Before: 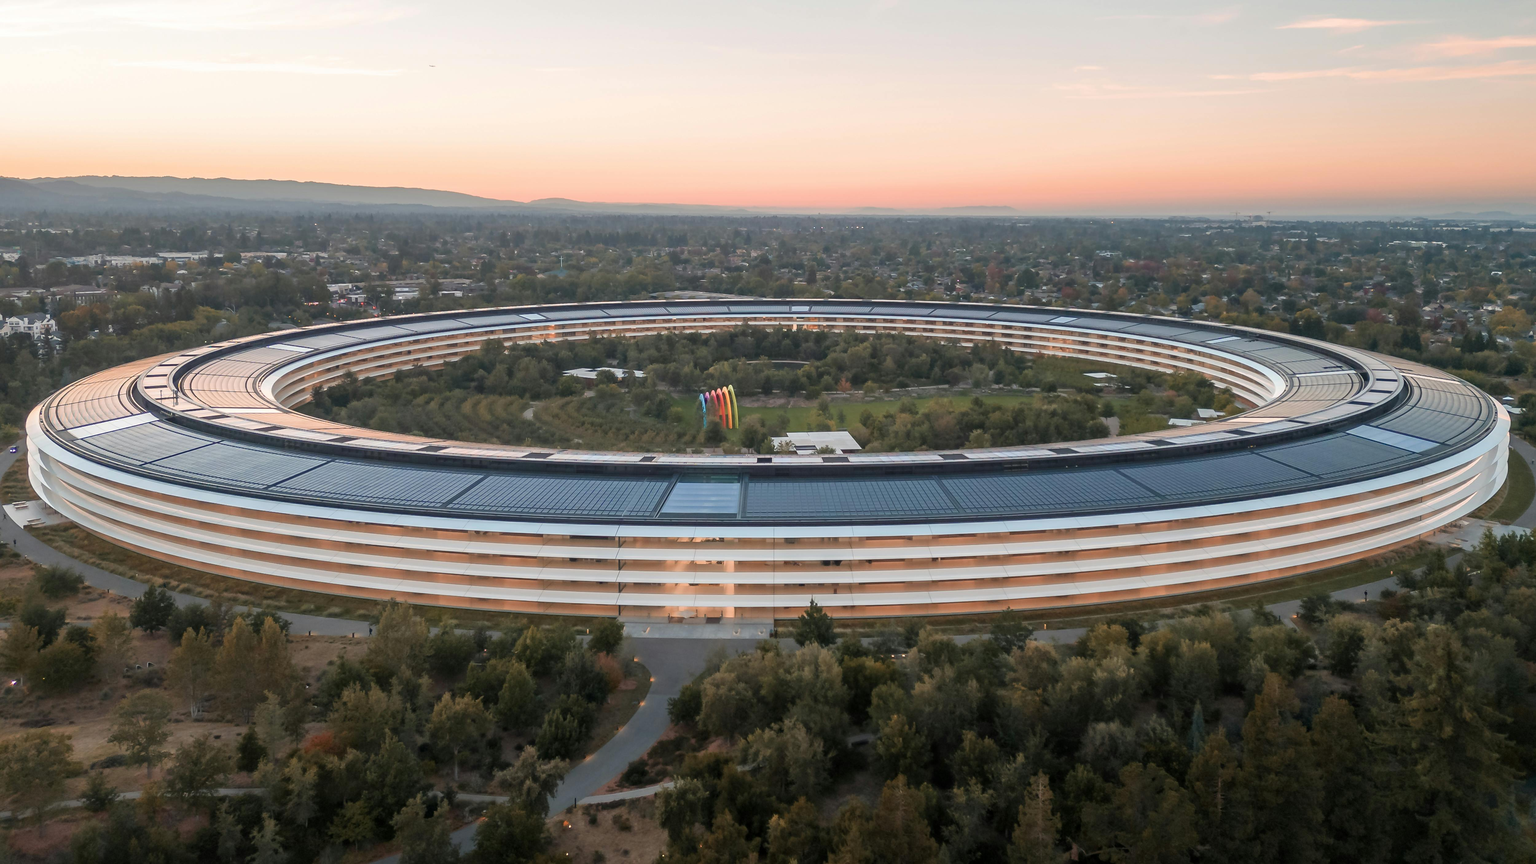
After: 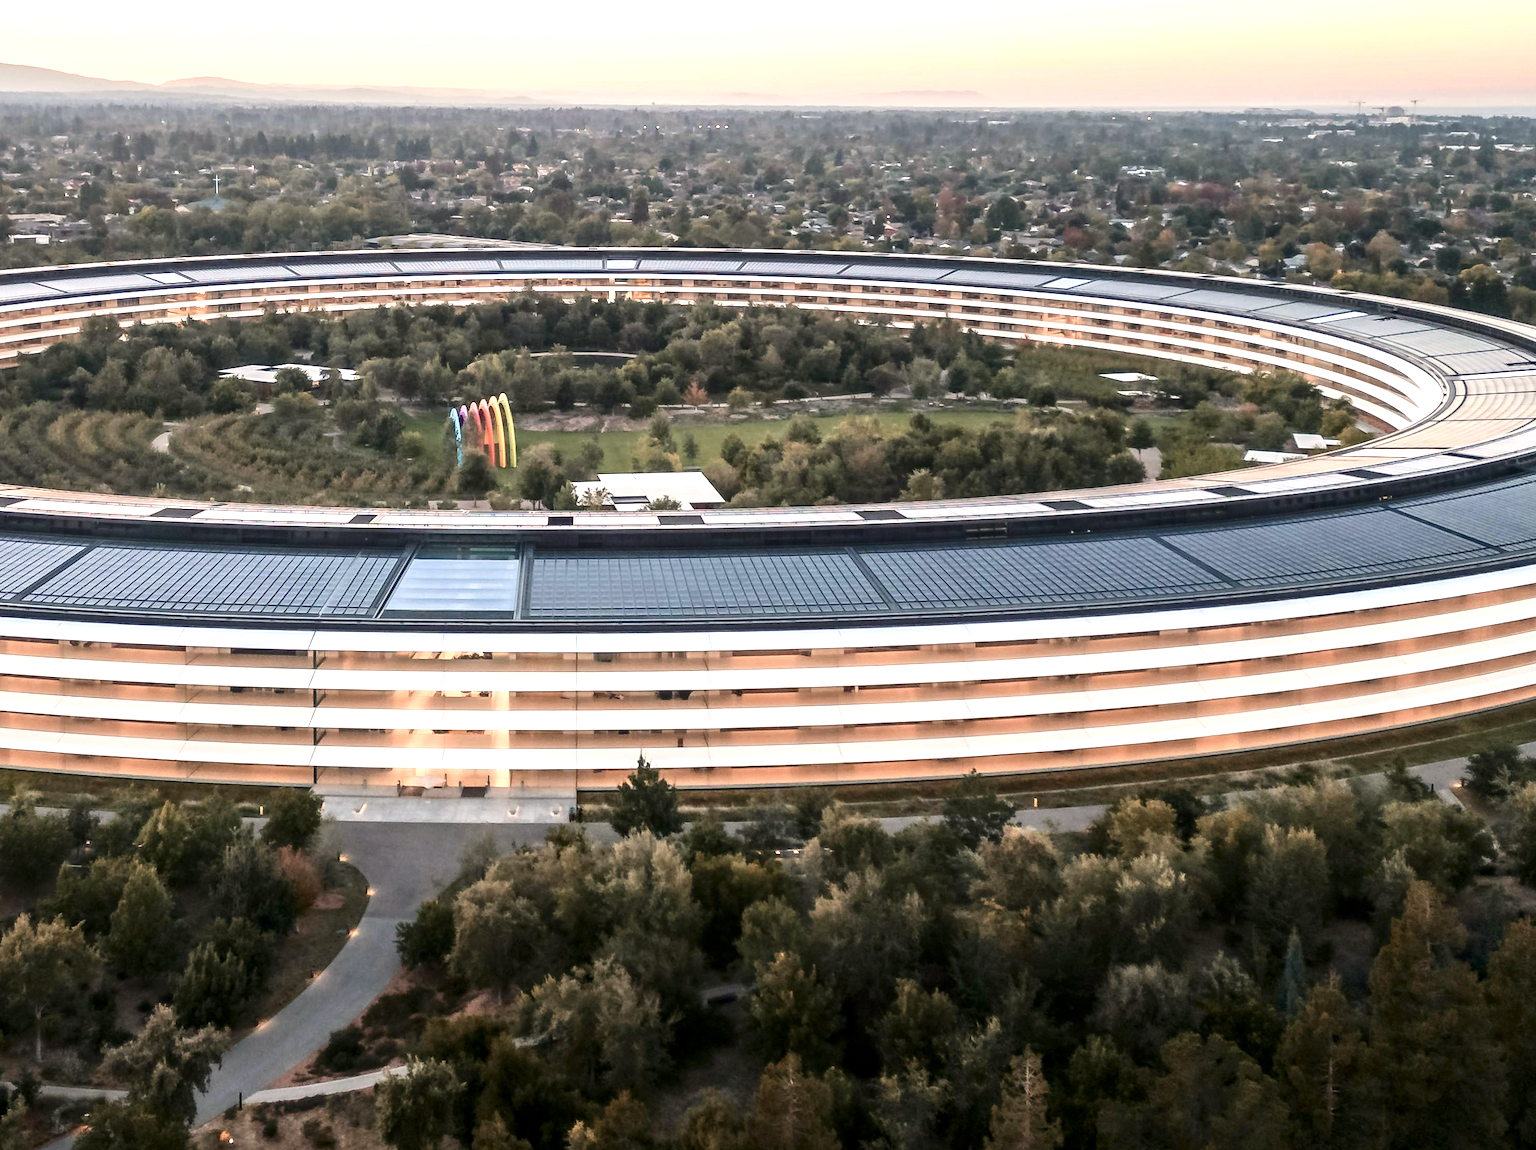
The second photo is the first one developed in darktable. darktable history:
exposure: black level correction 0, exposure 1 EV, compensate exposure bias true, compensate highlight preservation false
local contrast: detail 130%
crop and rotate: left 28.256%, top 17.734%, right 12.656%, bottom 3.573%
color correction: highlights a* 5.59, highlights b* 5.24, saturation 0.68
contrast brightness saturation: contrast 0.21, brightness -0.11, saturation 0.21
